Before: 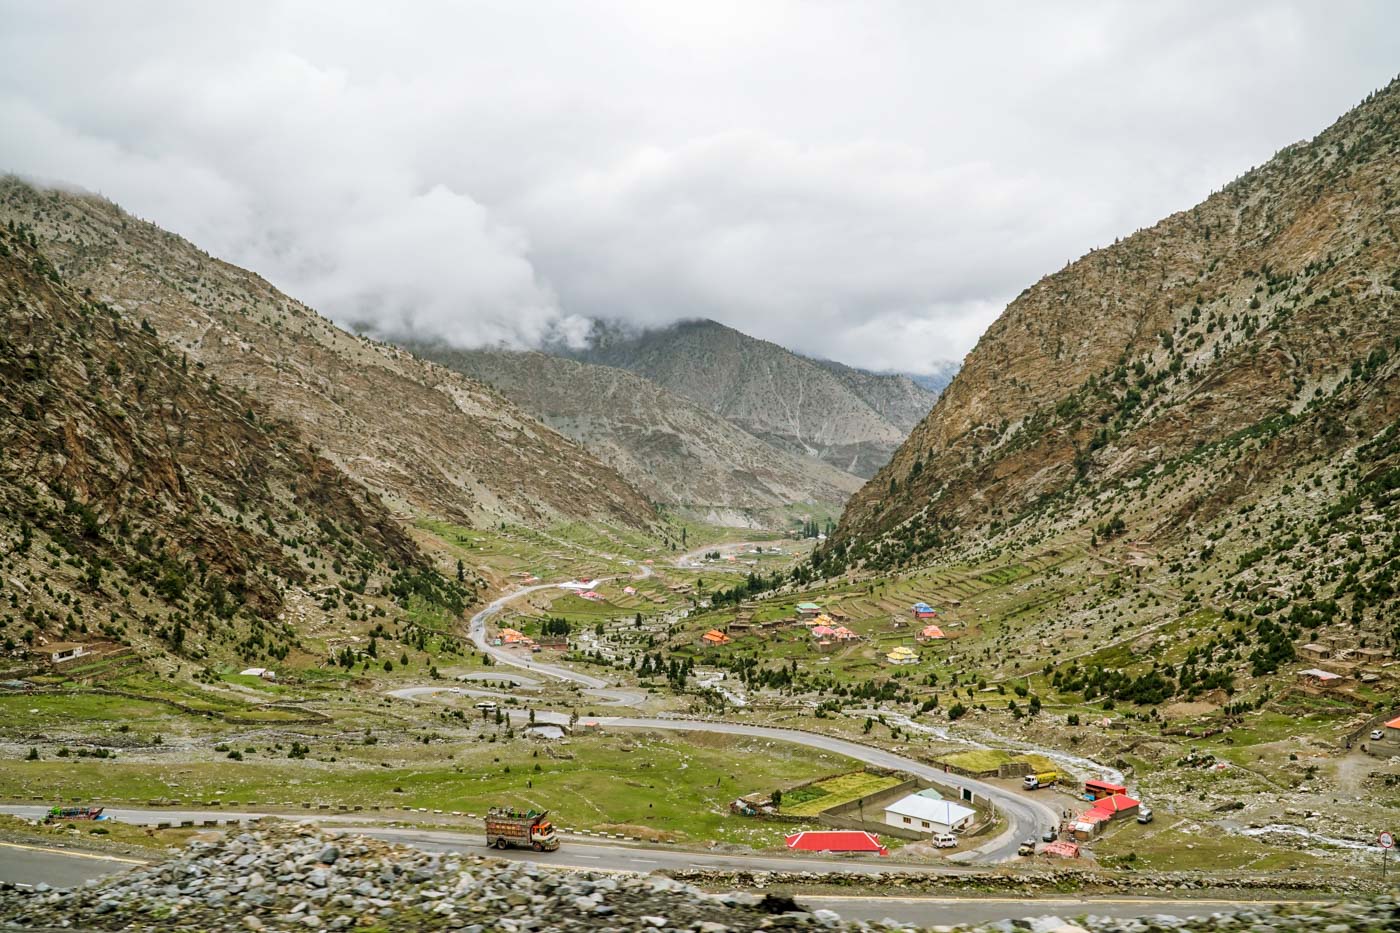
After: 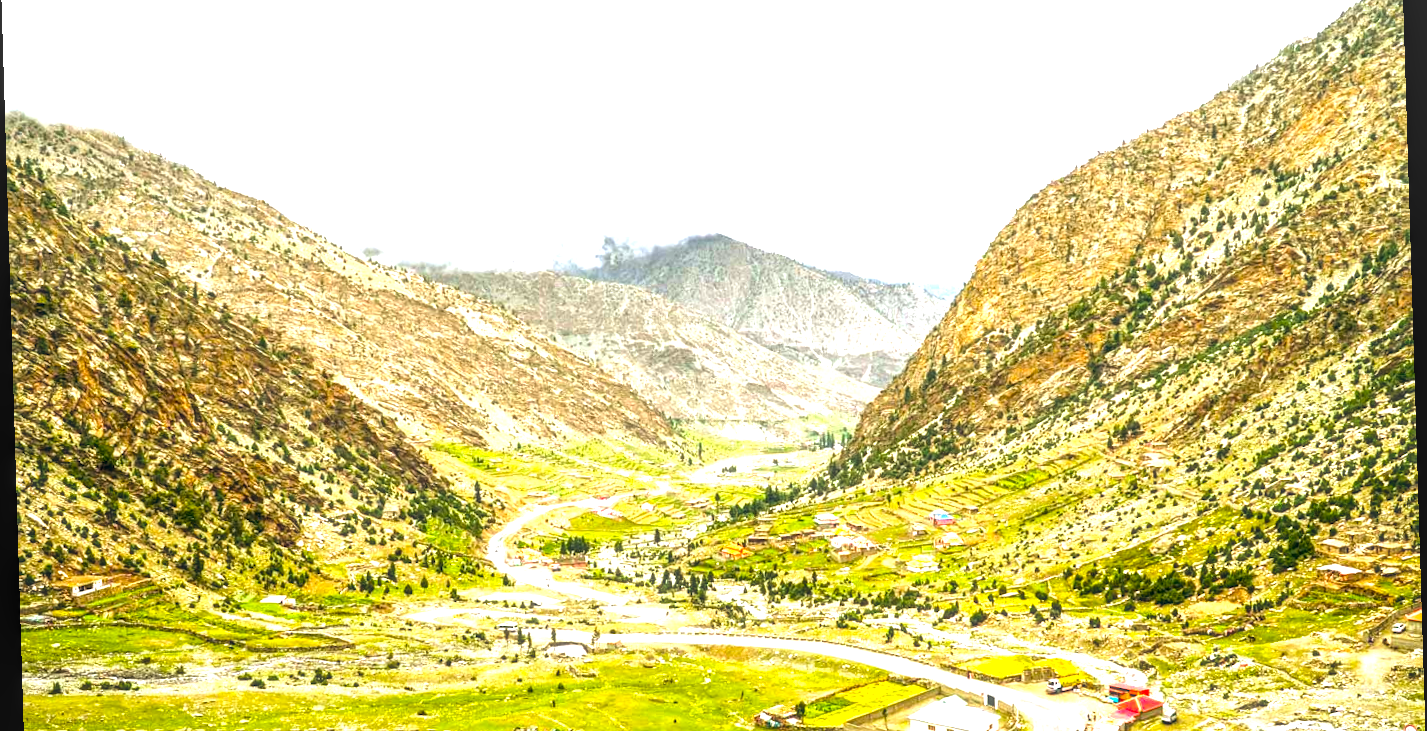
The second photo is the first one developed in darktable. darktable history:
haze removal: strength -0.05
color balance: lift [1, 0.998, 1.001, 1.002], gamma [1, 1.02, 1, 0.98], gain [1, 1.02, 1.003, 0.98]
local contrast: on, module defaults
crop: top 11.038%, bottom 13.962%
exposure: black level correction 0.001, exposure 1.735 EV, compensate highlight preservation false
rotate and perspective: rotation -1.75°, automatic cropping off
color balance rgb: linear chroma grading › global chroma 15%, perceptual saturation grading › global saturation 30%
